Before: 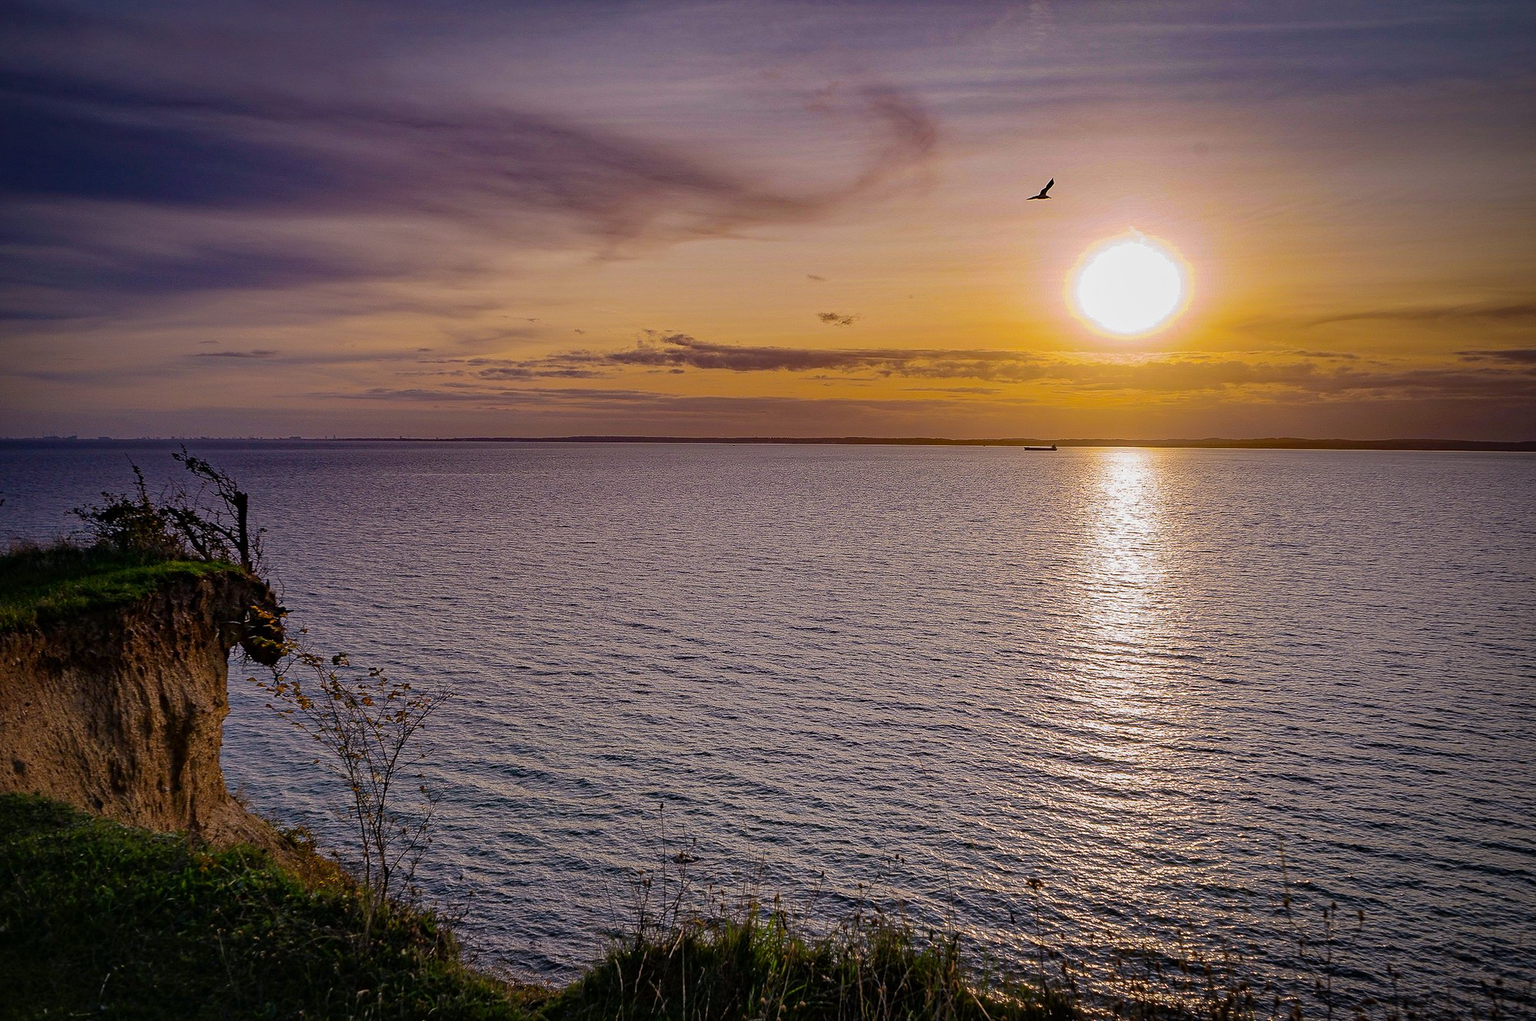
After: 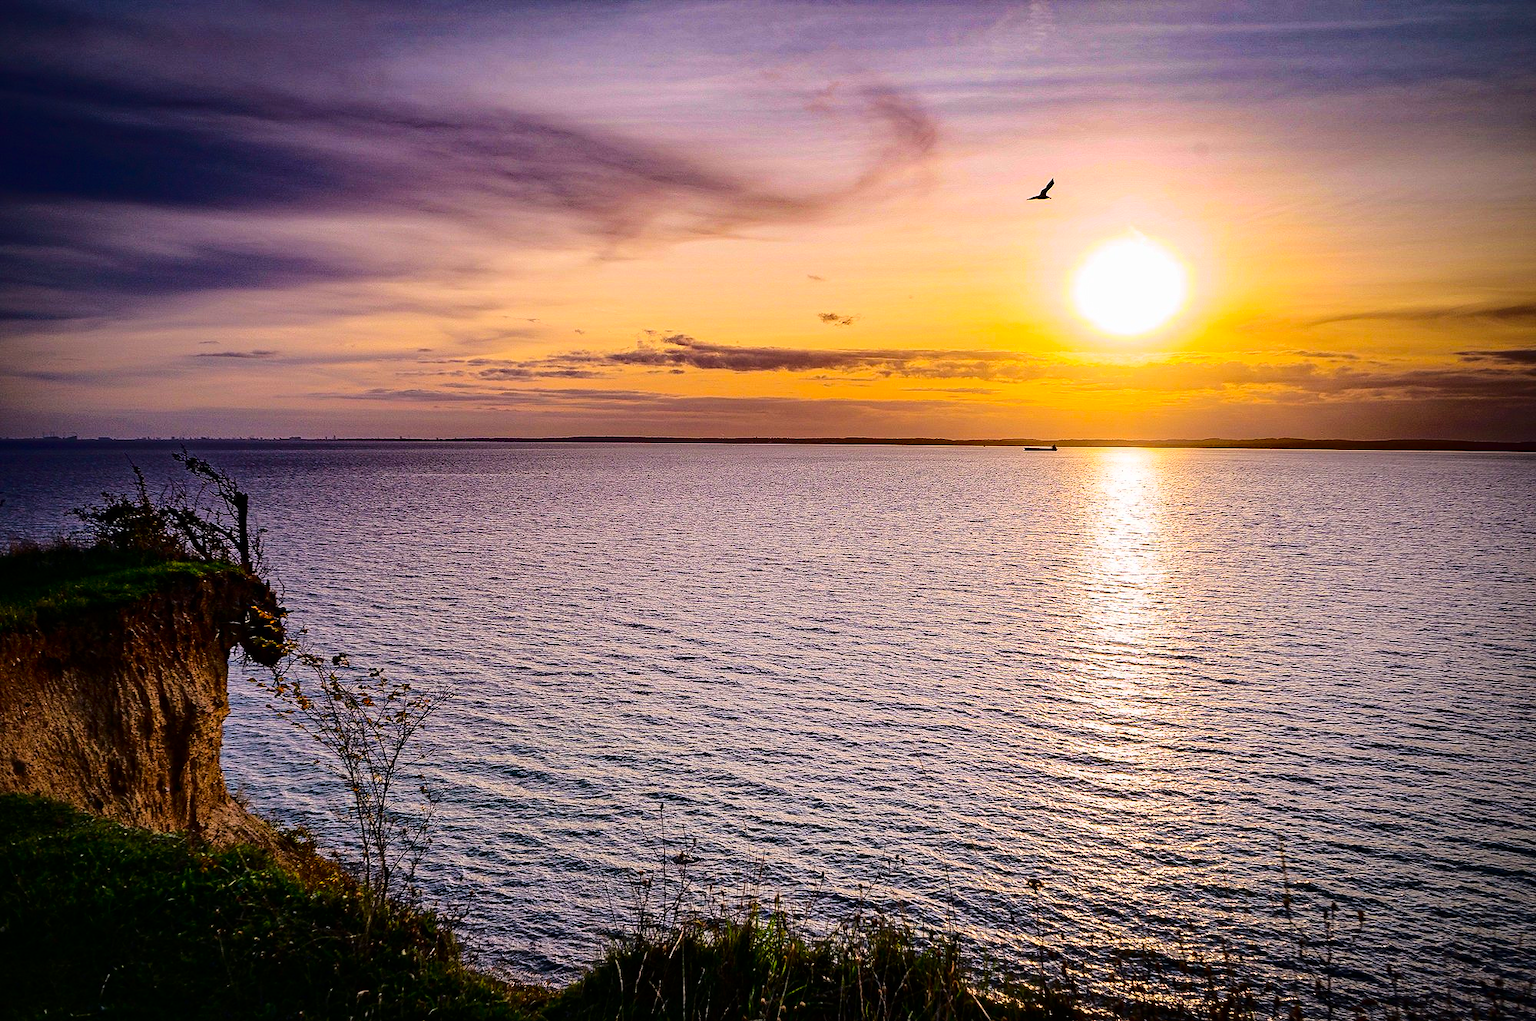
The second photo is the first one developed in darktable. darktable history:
base curve: curves: ch0 [(0, 0) (0.028, 0.03) (0.105, 0.232) (0.387, 0.748) (0.754, 0.968) (1, 1)]
contrast brightness saturation: contrast 0.117, brightness -0.118, saturation 0.196
